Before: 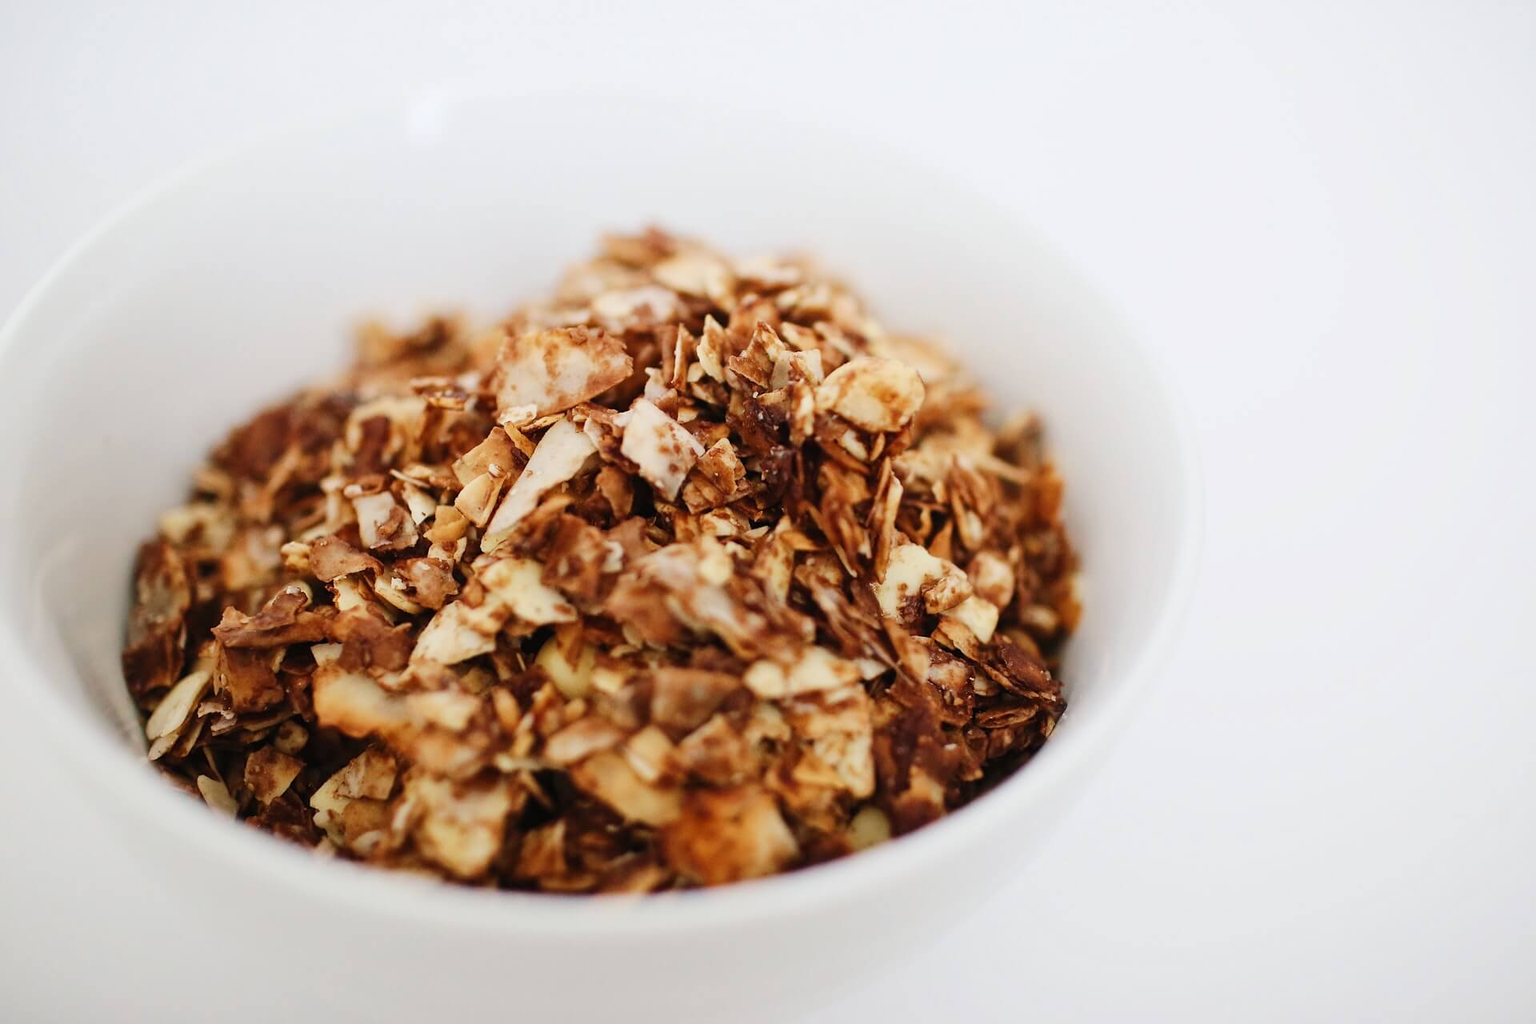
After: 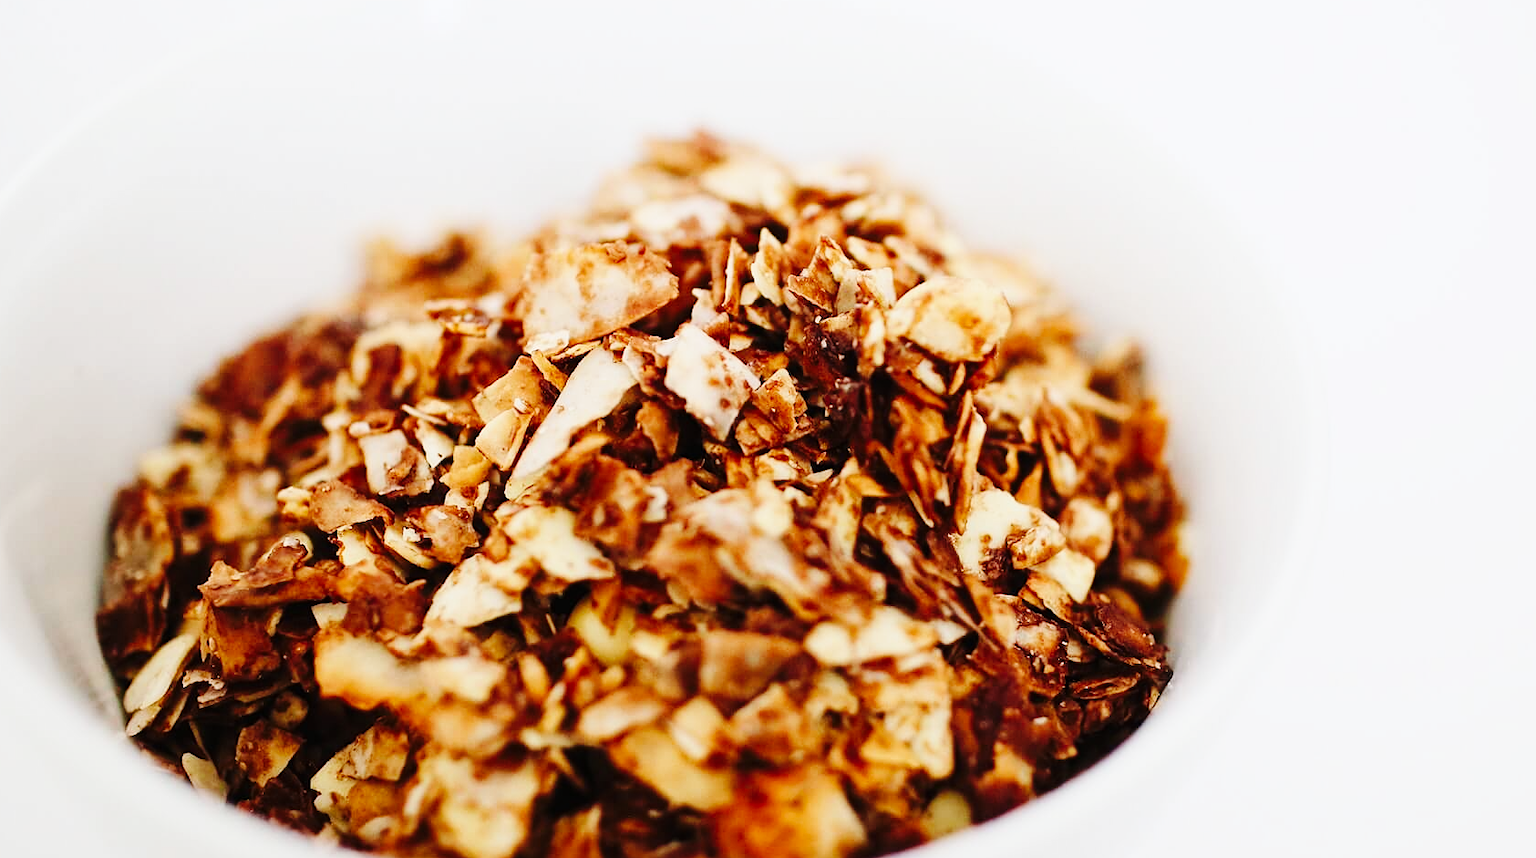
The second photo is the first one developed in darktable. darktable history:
sharpen: radius 1.236, amount 0.302, threshold 0.131
base curve: curves: ch0 [(0, 0) (0.036, 0.025) (0.121, 0.166) (0.206, 0.329) (0.605, 0.79) (1, 1)], preserve colors none
crop and rotate: left 2.46%, top 11.234%, right 9.731%, bottom 15.095%
